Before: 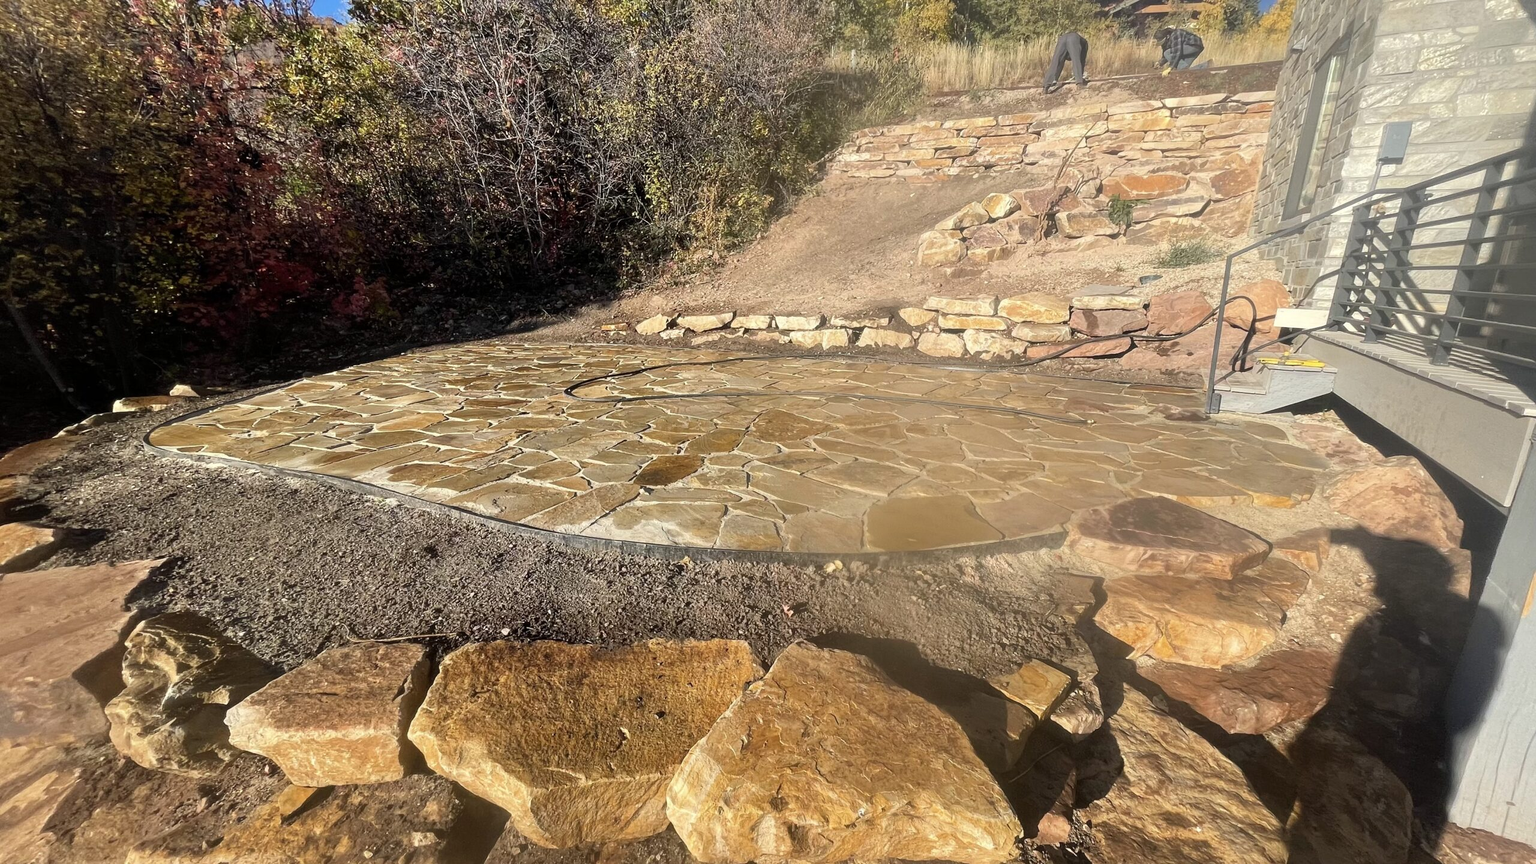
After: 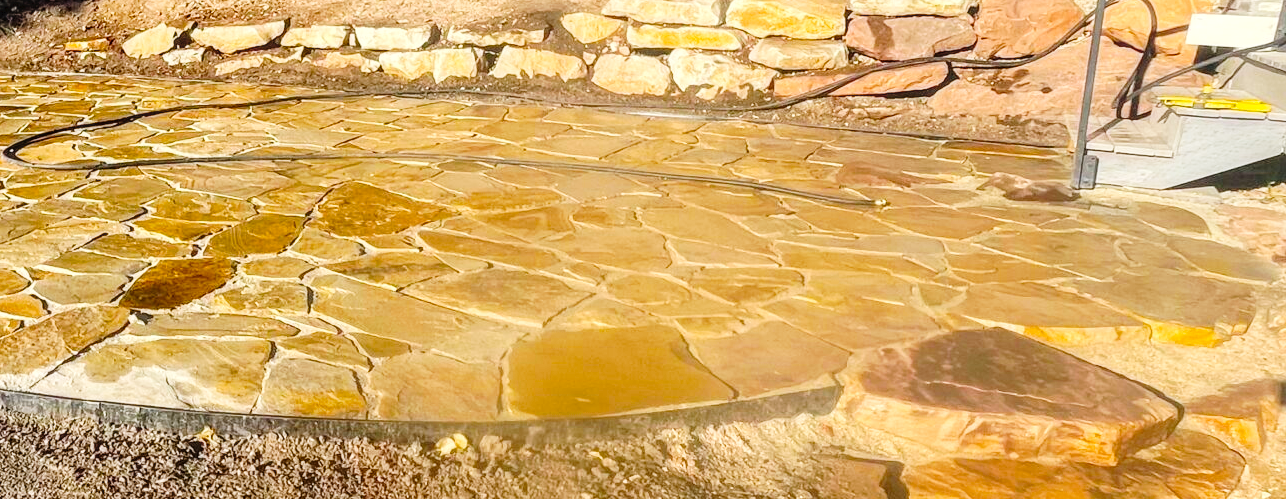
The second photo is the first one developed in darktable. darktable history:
local contrast: on, module defaults
crop: left 36.607%, top 34.735%, right 13.146%, bottom 30.611%
color balance rgb: perceptual saturation grading › global saturation 34.05%, global vibrance 5.56%
tone curve: curves: ch0 [(0, 0) (0.003, 0.016) (0.011, 0.019) (0.025, 0.023) (0.044, 0.029) (0.069, 0.042) (0.1, 0.068) (0.136, 0.101) (0.177, 0.143) (0.224, 0.21) (0.277, 0.289) (0.335, 0.379) (0.399, 0.476) (0.468, 0.569) (0.543, 0.654) (0.623, 0.75) (0.709, 0.822) (0.801, 0.893) (0.898, 0.946) (1, 1)], preserve colors none
